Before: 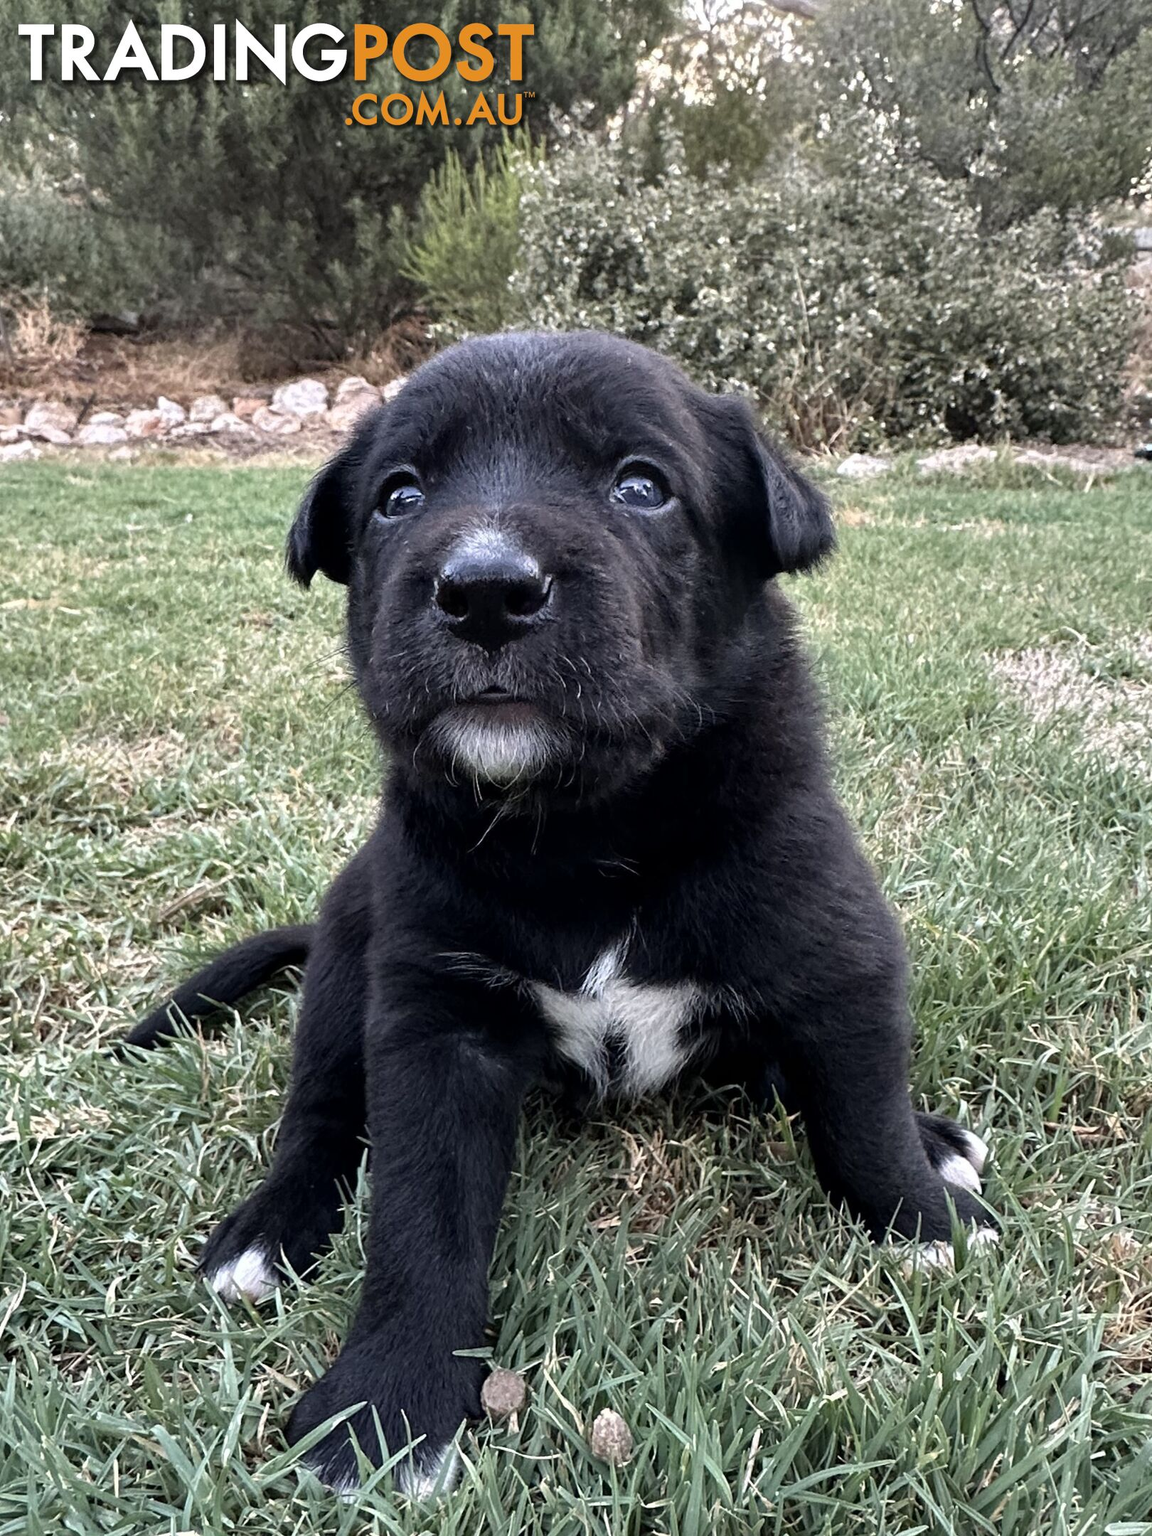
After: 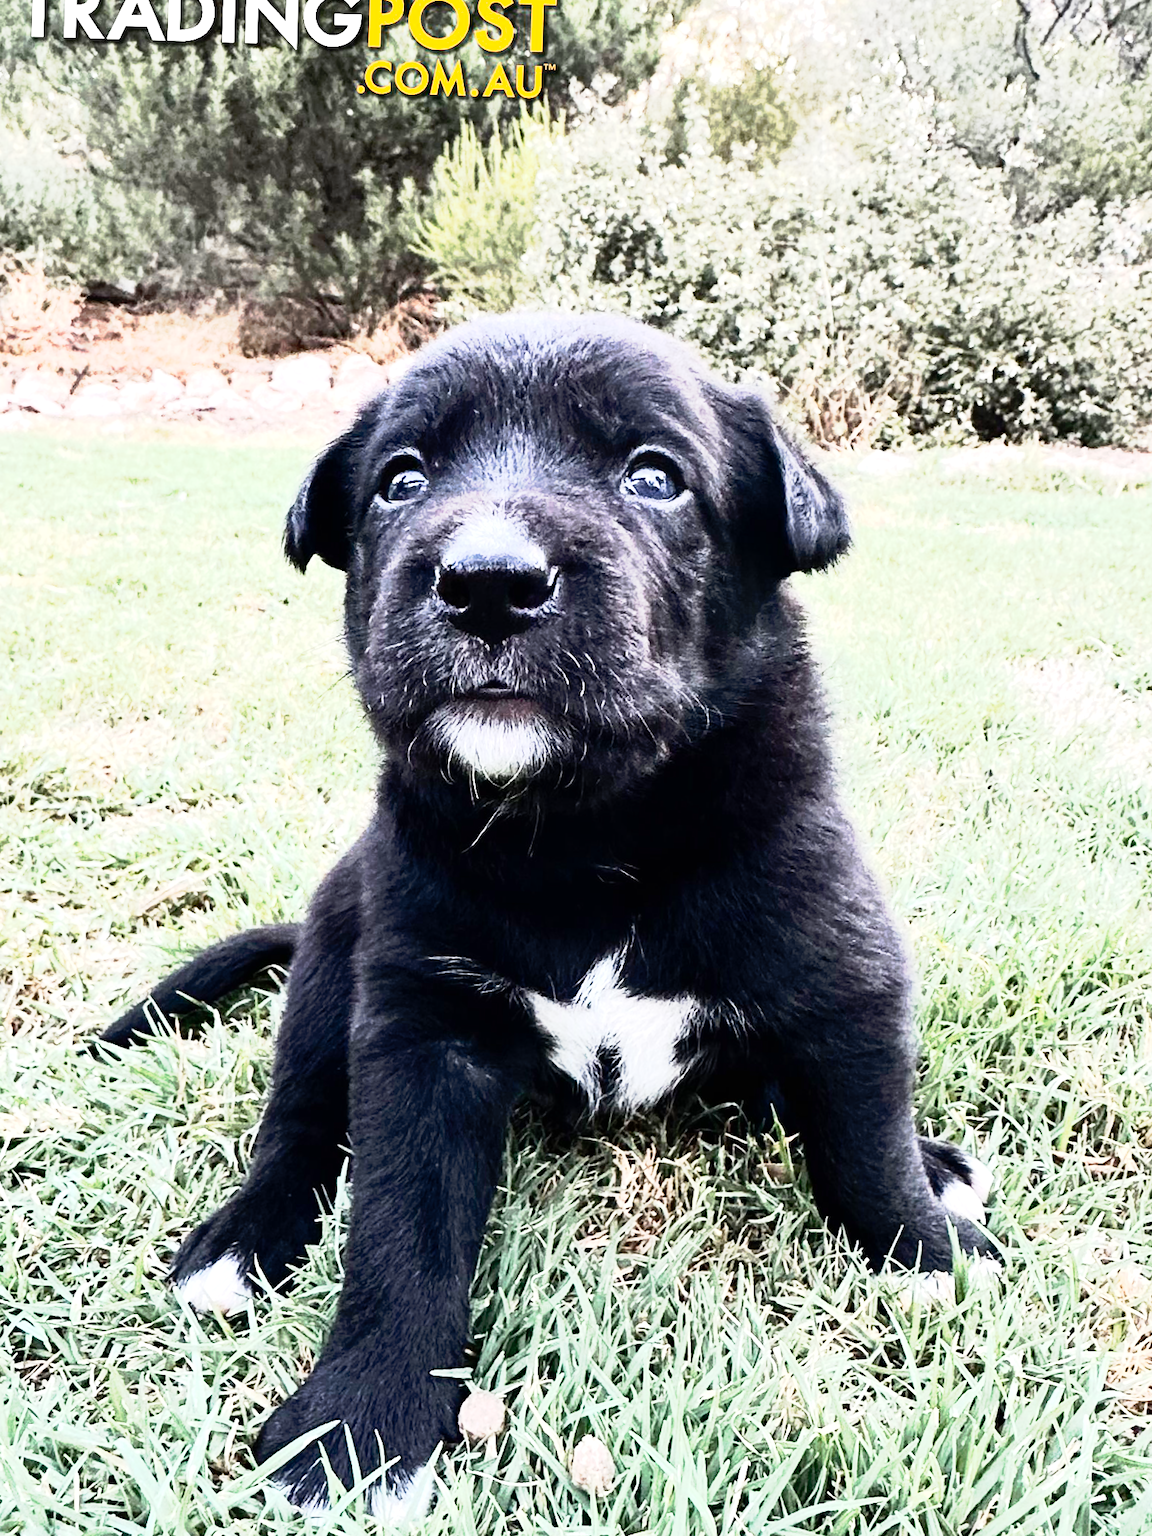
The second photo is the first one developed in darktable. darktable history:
exposure: black level correction 0, exposure 1.121 EV, compensate highlight preservation false
contrast brightness saturation: contrast 0.38, brightness 0.114
tone curve: curves: ch0 [(0, 0) (0.105, 0.068) (0.181, 0.185) (0.28, 0.291) (0.384, 0.404) (0.485, 0.531) (0.638, 0.681) (0.795, 0.879) (1, 0.977)]; ch1 [(0, 0) (0.161, 0.092) (0.35, 0.33) (0.379, 0.401) (0.456, 0.469) (0.504, 0.5) (0.512, 0.514) (0.58, 0.597) (0.635, 0.646) (1, 1)]; ch2 [(0, 0) (0.371, 0.362) (0.437, 0.437) (0.5, 0.5) (0.53, 0.523) (0.56, 0.58) (0.622, 0.606) (1, 1)], preserve colors none
crop and rotate: angle -1.73°
